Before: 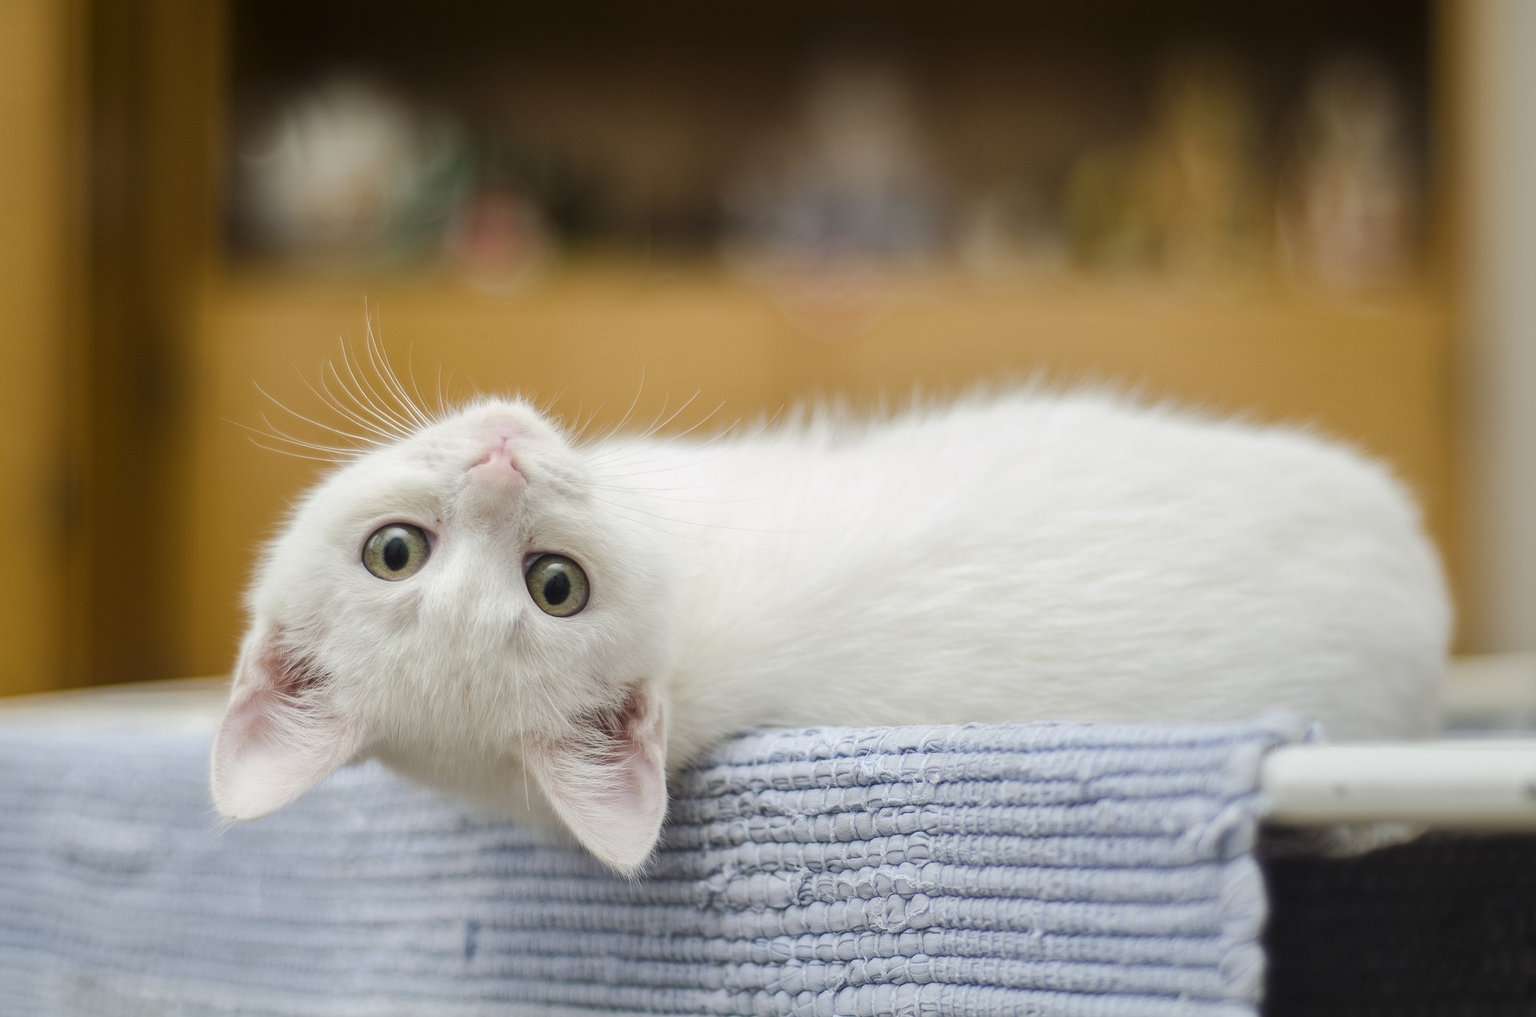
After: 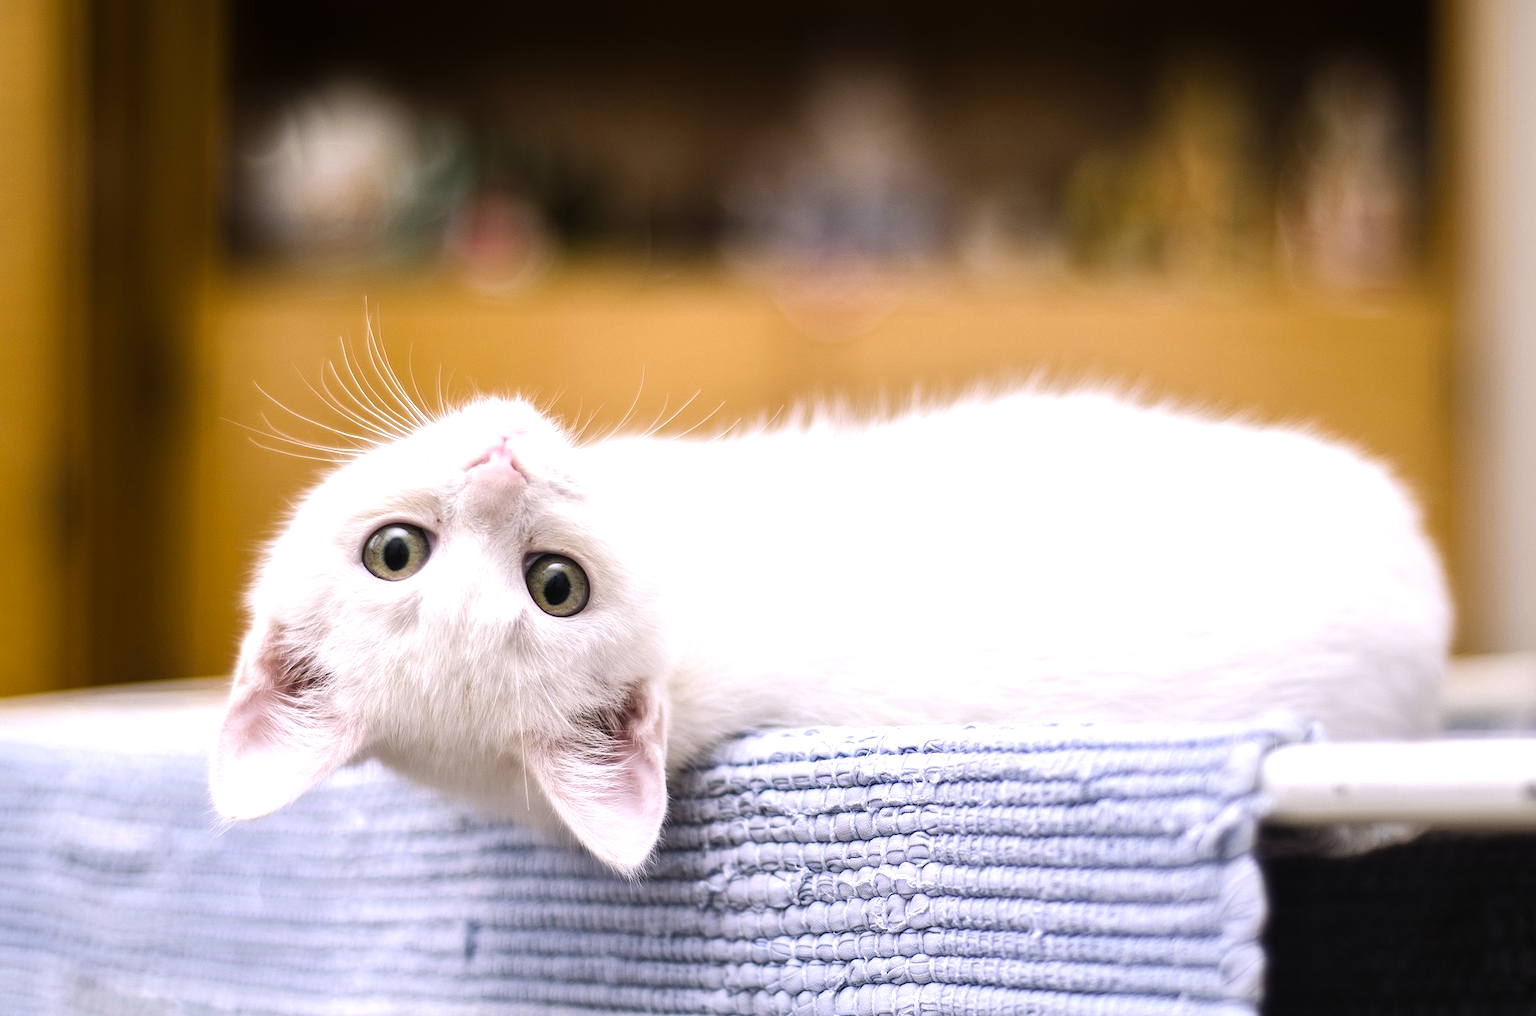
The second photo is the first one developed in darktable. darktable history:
white balance: red 1.05, blue 1.072
color balance rgb: shadows lift › luminance -10%, power › luminance -9%, linear chroma grading › global chroma 10%, global vibrance 10%, contrast 15%, saturation formula JzAzBz (2021)
levels: levels [0, 0.43, 0.859]
